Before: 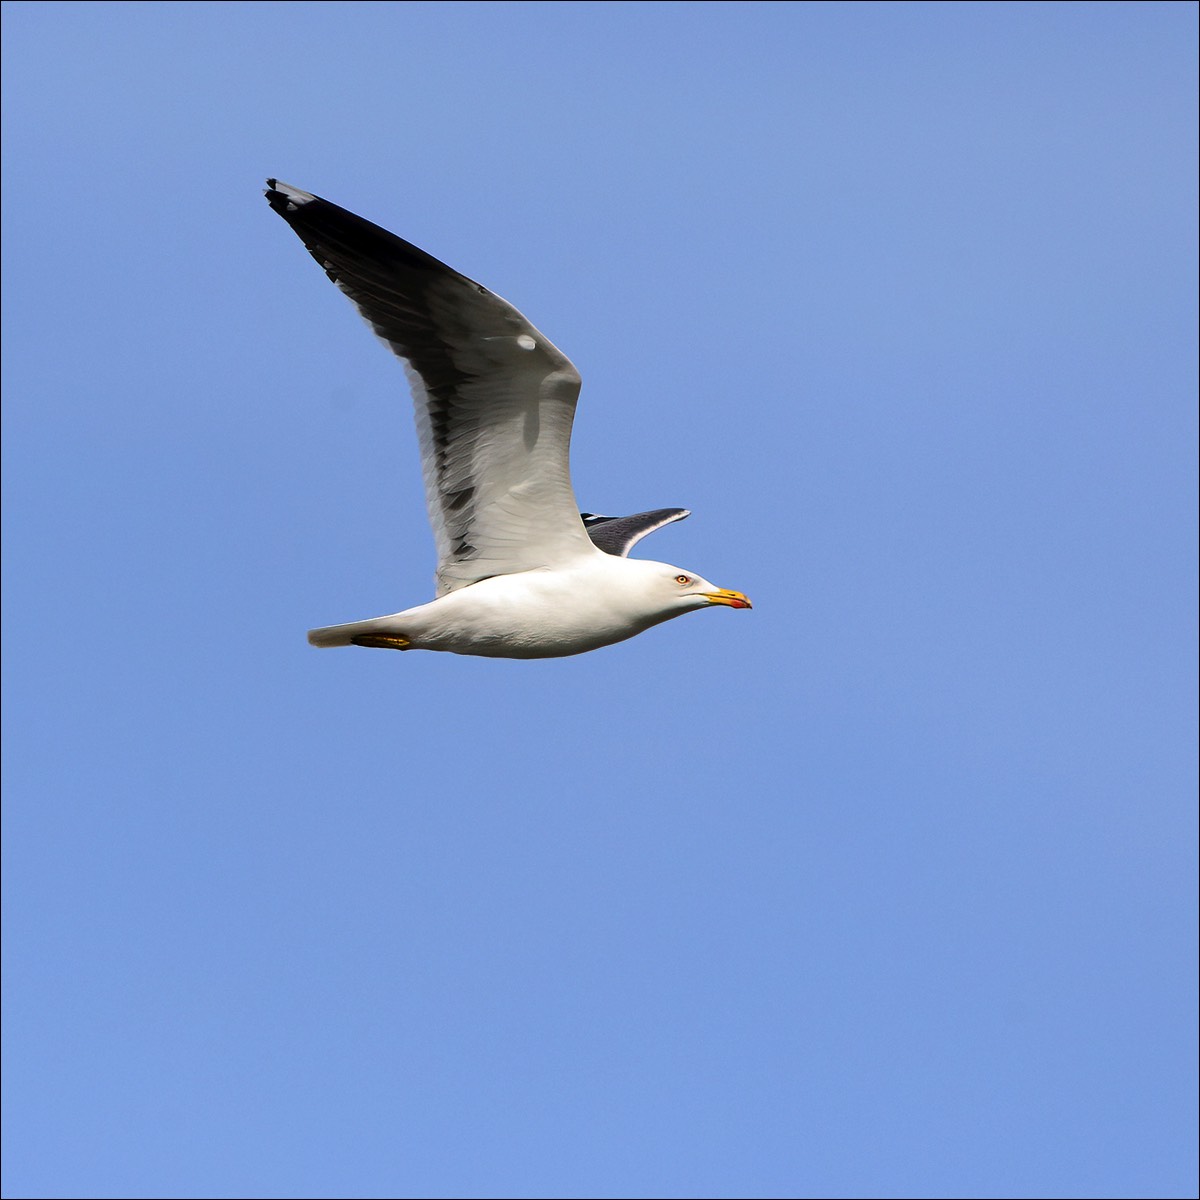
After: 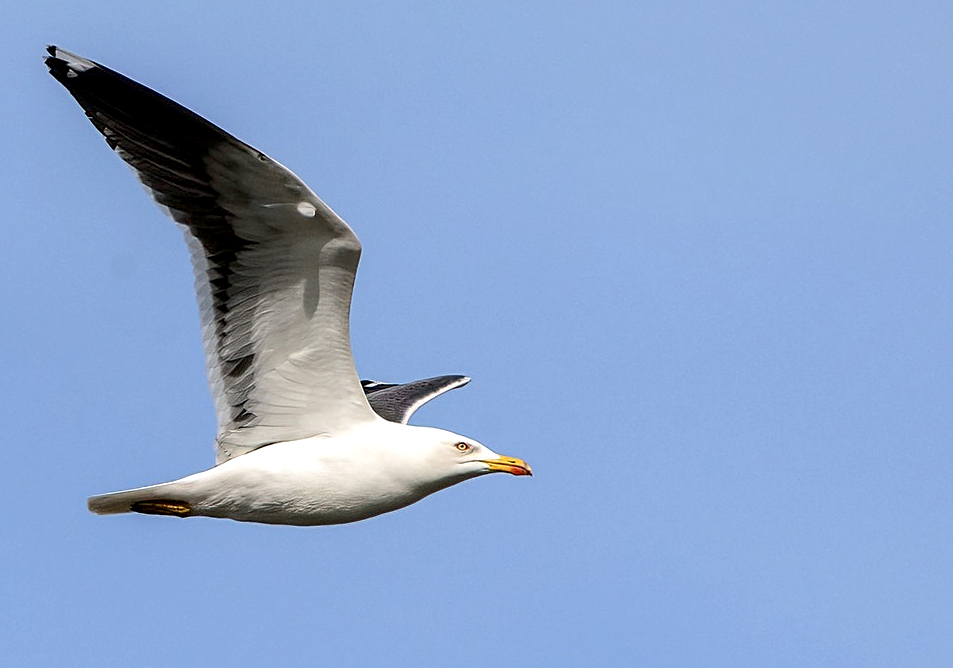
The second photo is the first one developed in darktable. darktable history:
sharpen: on, module defaults
crop: left 18.38%, top 11.092%, right 2.134%, bottom 33.217%
local contrast: highlights 40%, shadows 60%, detail 136%, midtone range 0.514
